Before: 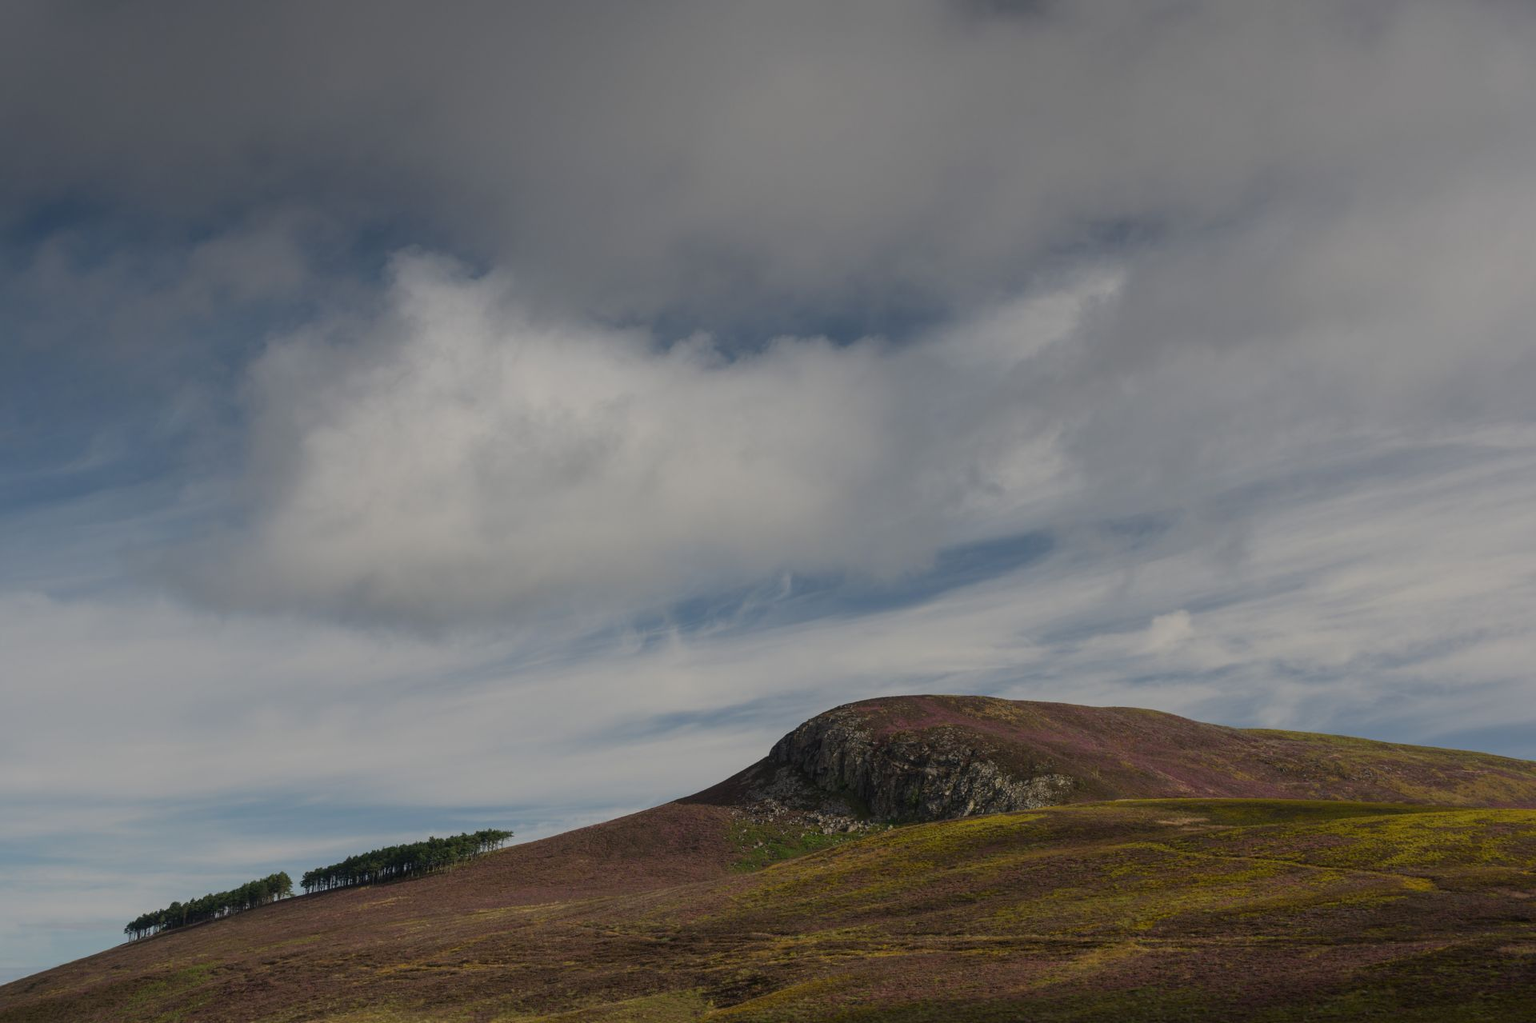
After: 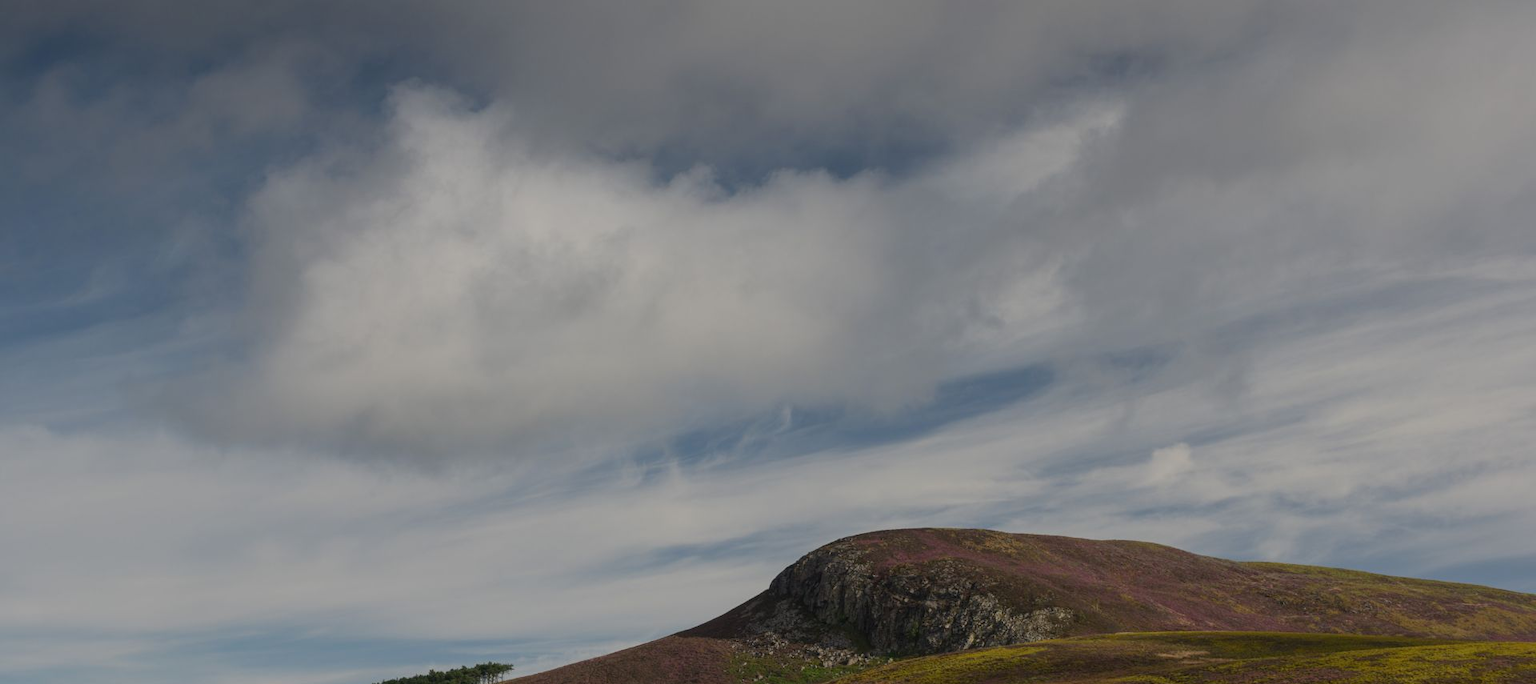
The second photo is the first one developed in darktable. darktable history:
crop: top 16.366%, bottom 16.707%
